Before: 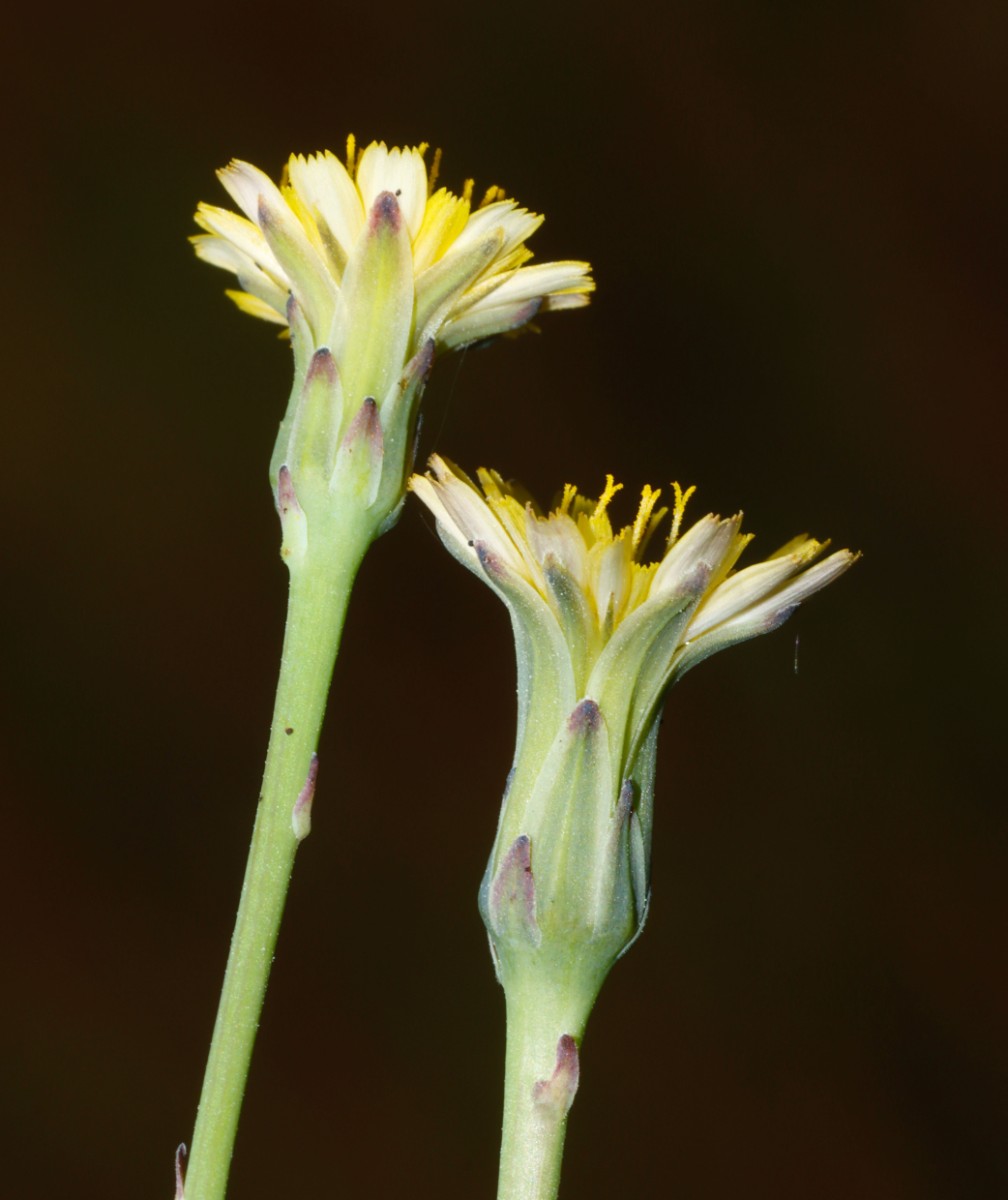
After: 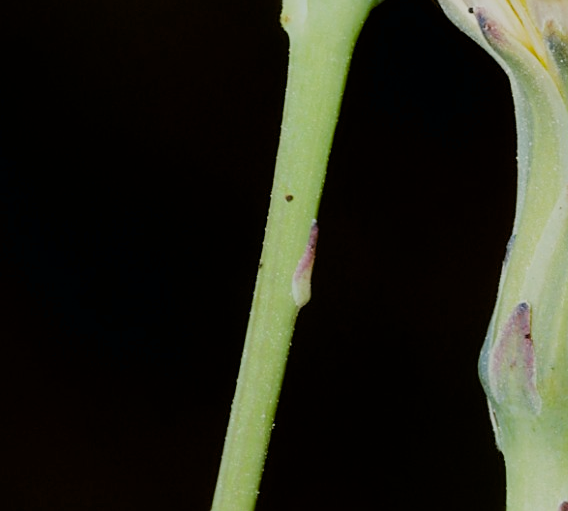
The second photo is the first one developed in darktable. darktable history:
exposure: black level correction 0.007, compensate highlight preservation false
crop: top 44.483%, right 43.593%, bottom 12.892%
sharpen: on, module defaults
filmic rgb: black relative exposure -6.98 EV, white relative exposure 5.63 EV, hardness 2.86
